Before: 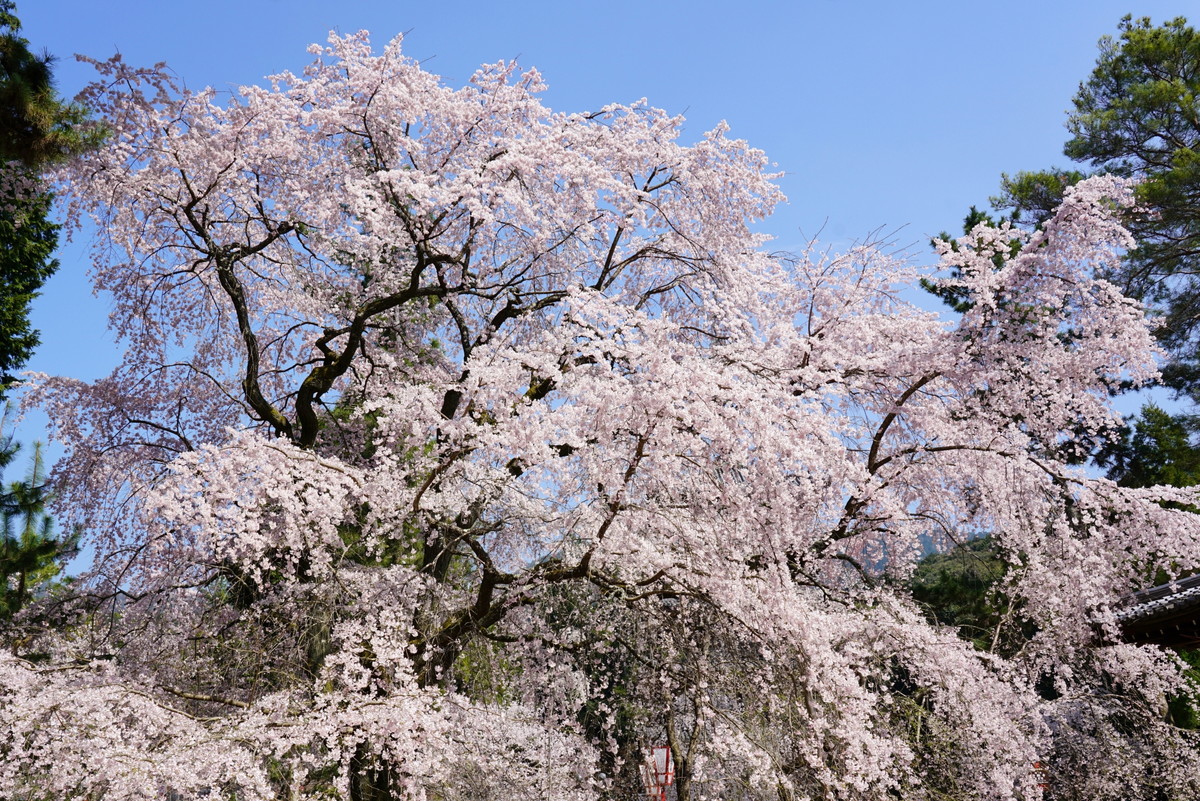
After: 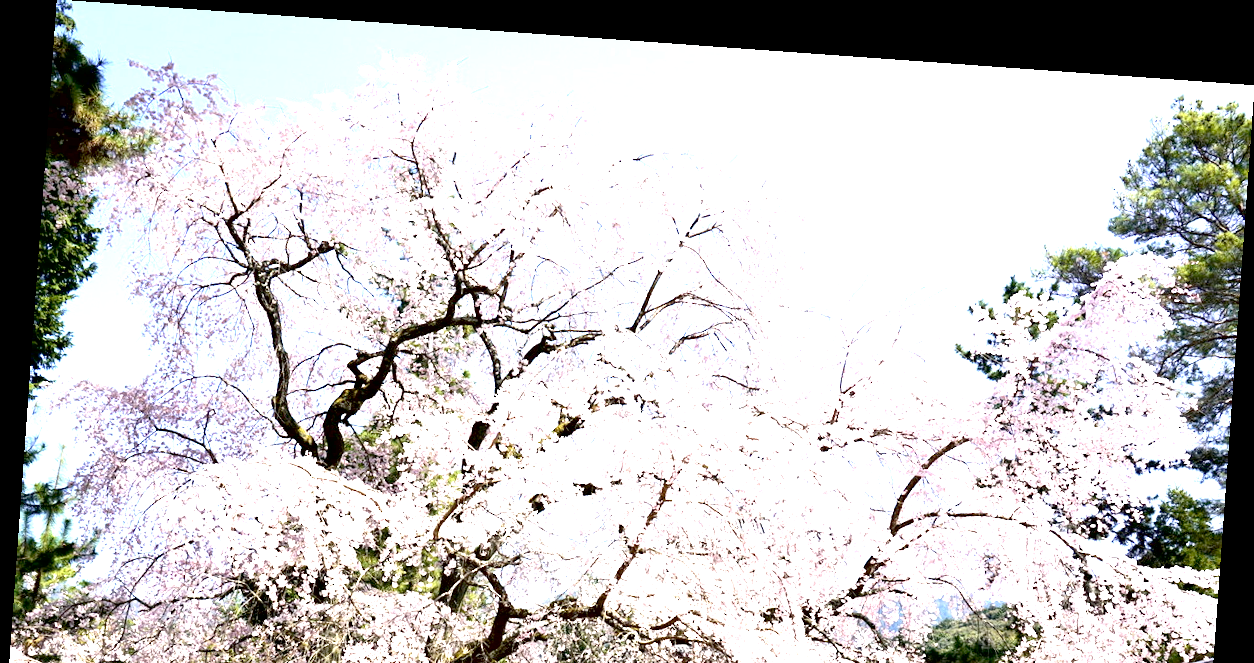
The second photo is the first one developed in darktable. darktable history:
crop: bottom 24.988%
rotate and perspective: rotation 4.1°, automatic cropping off
exposure: black level correction 0.005, exposure 2.084 EV, compensate highlight preservation false
contrast brightness saturation: contrast 0.11, saturation -0.17
